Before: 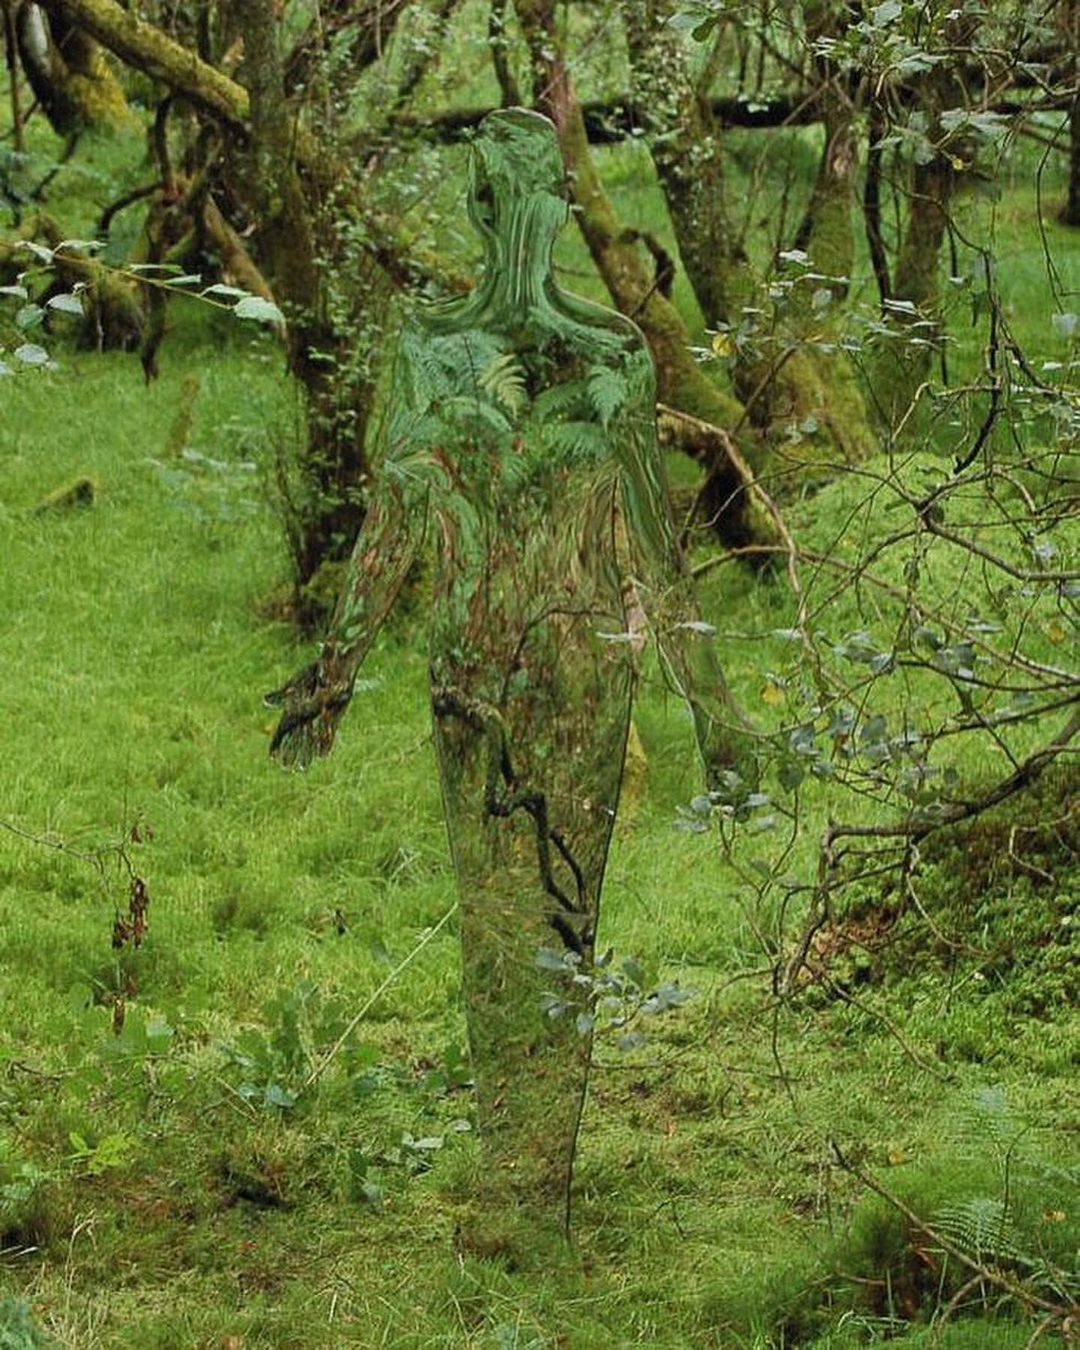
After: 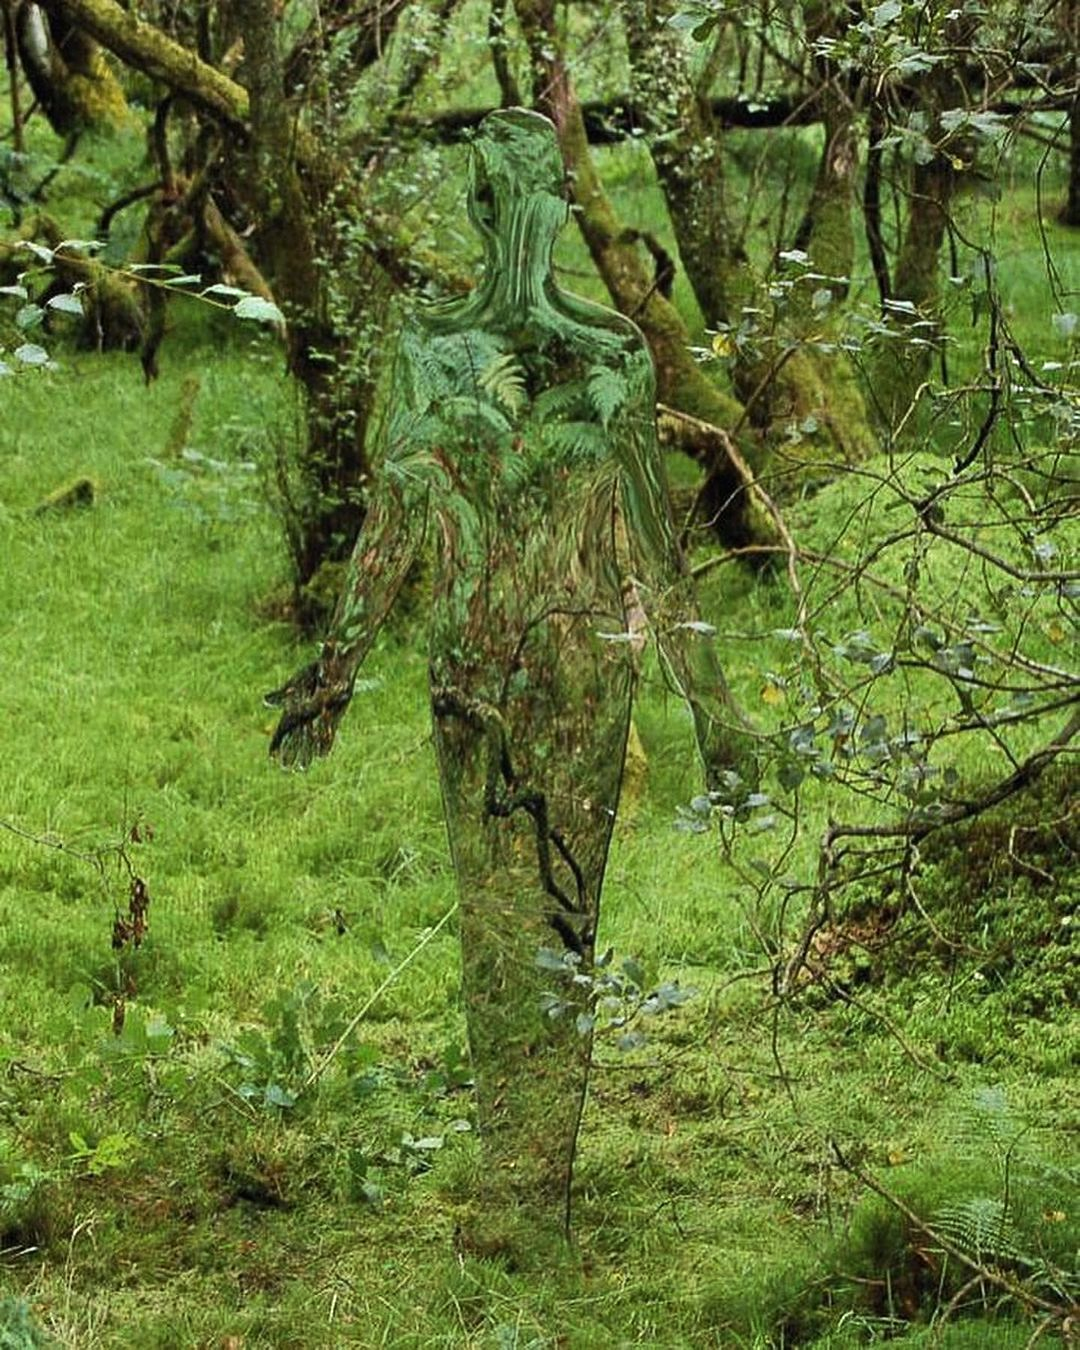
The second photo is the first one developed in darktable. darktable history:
white balance: red 0.988, blue 1.017
tone equalizer: -8 EV -0.417 EV, -7 EV -0.389 EV, -6 EV -0.333 EV, -5 EV -0.222 EV, -3 EV 0.222 EV, -2 EV 0.333 EV, -1 EV 0.389 EV, +0 EV 0.417 EV, edges refinement/feathering 500, mask exposure compensation -1.57 EV, preserve details no
